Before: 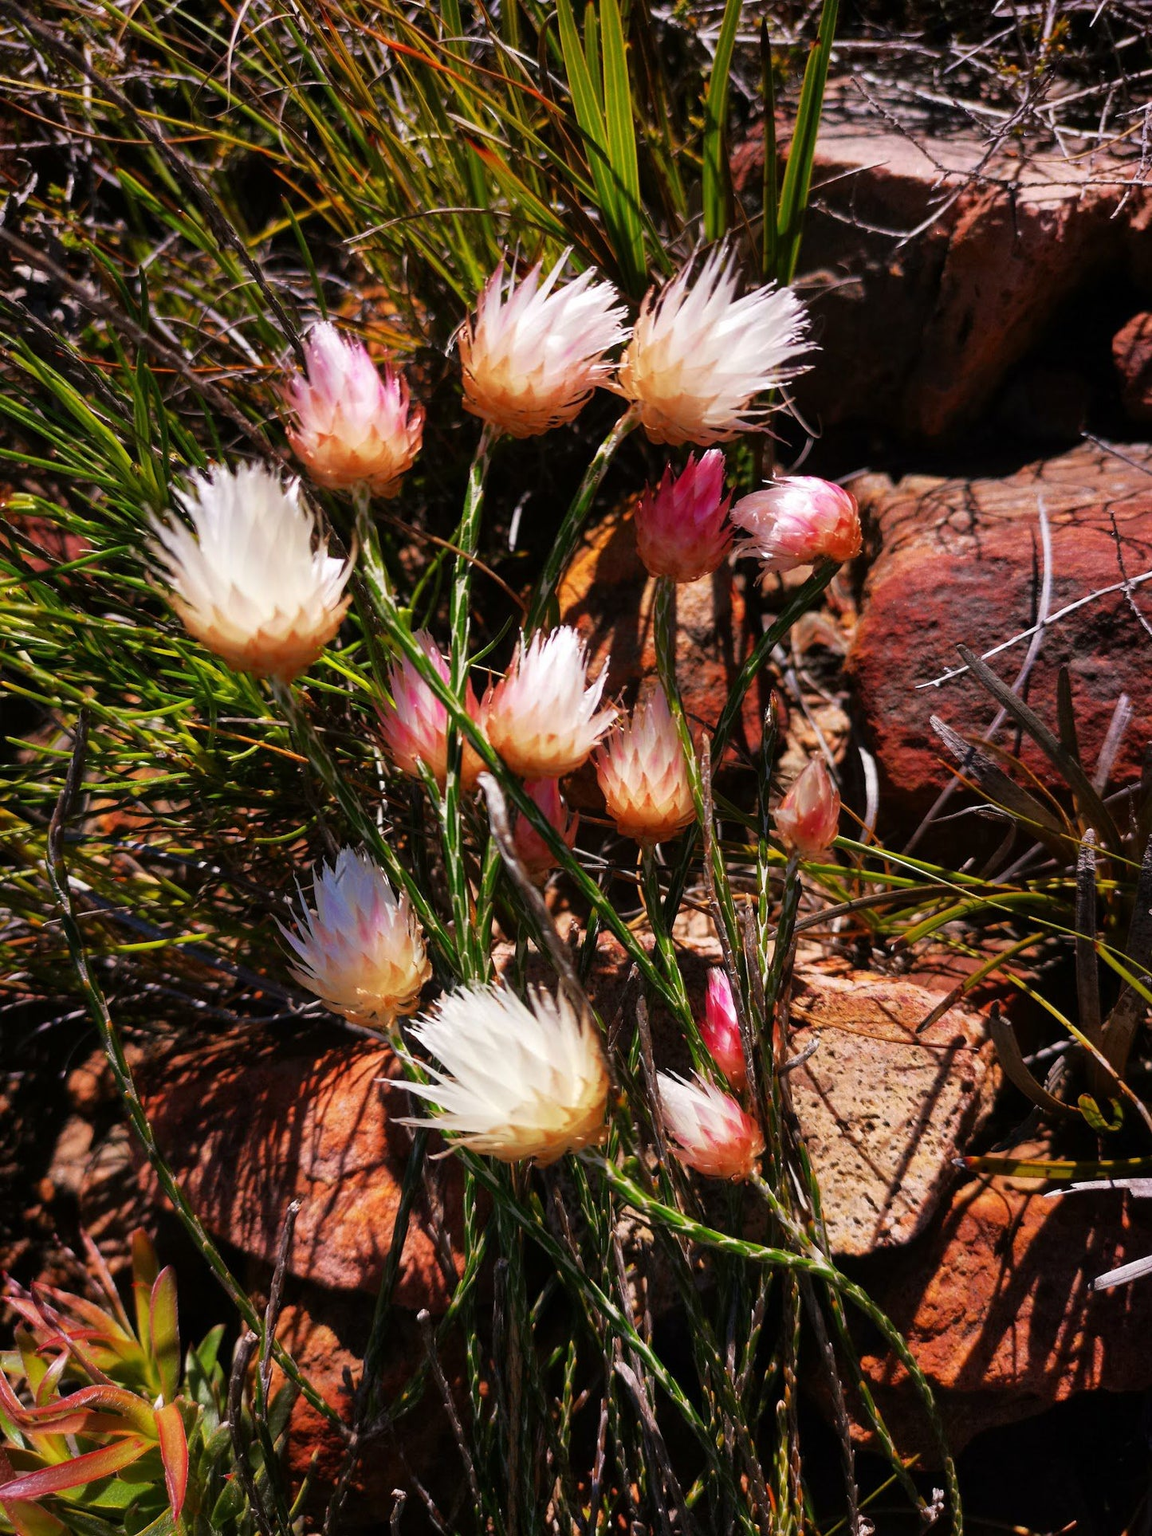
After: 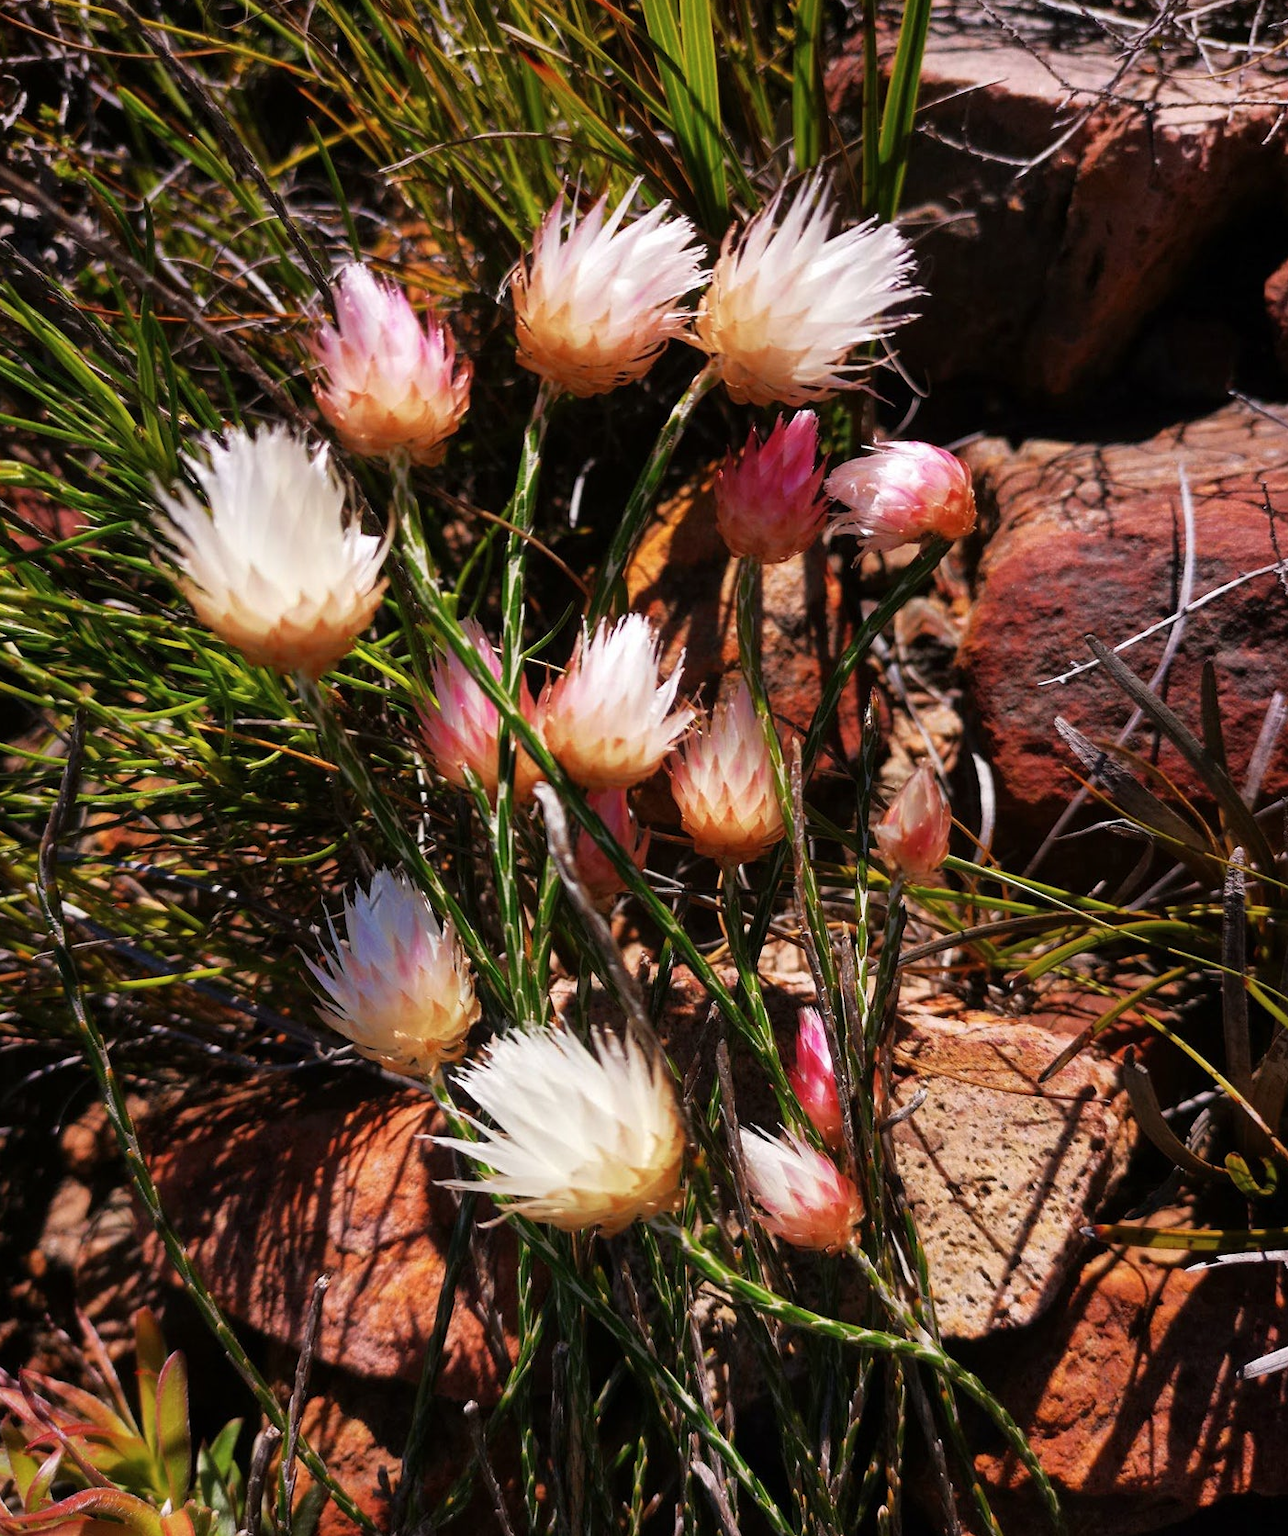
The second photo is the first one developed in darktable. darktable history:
crop: left 1.298%, top 6.109%, right 1.604%, bottom 7.046%
contrast brightness saturation: saturation -0.057
